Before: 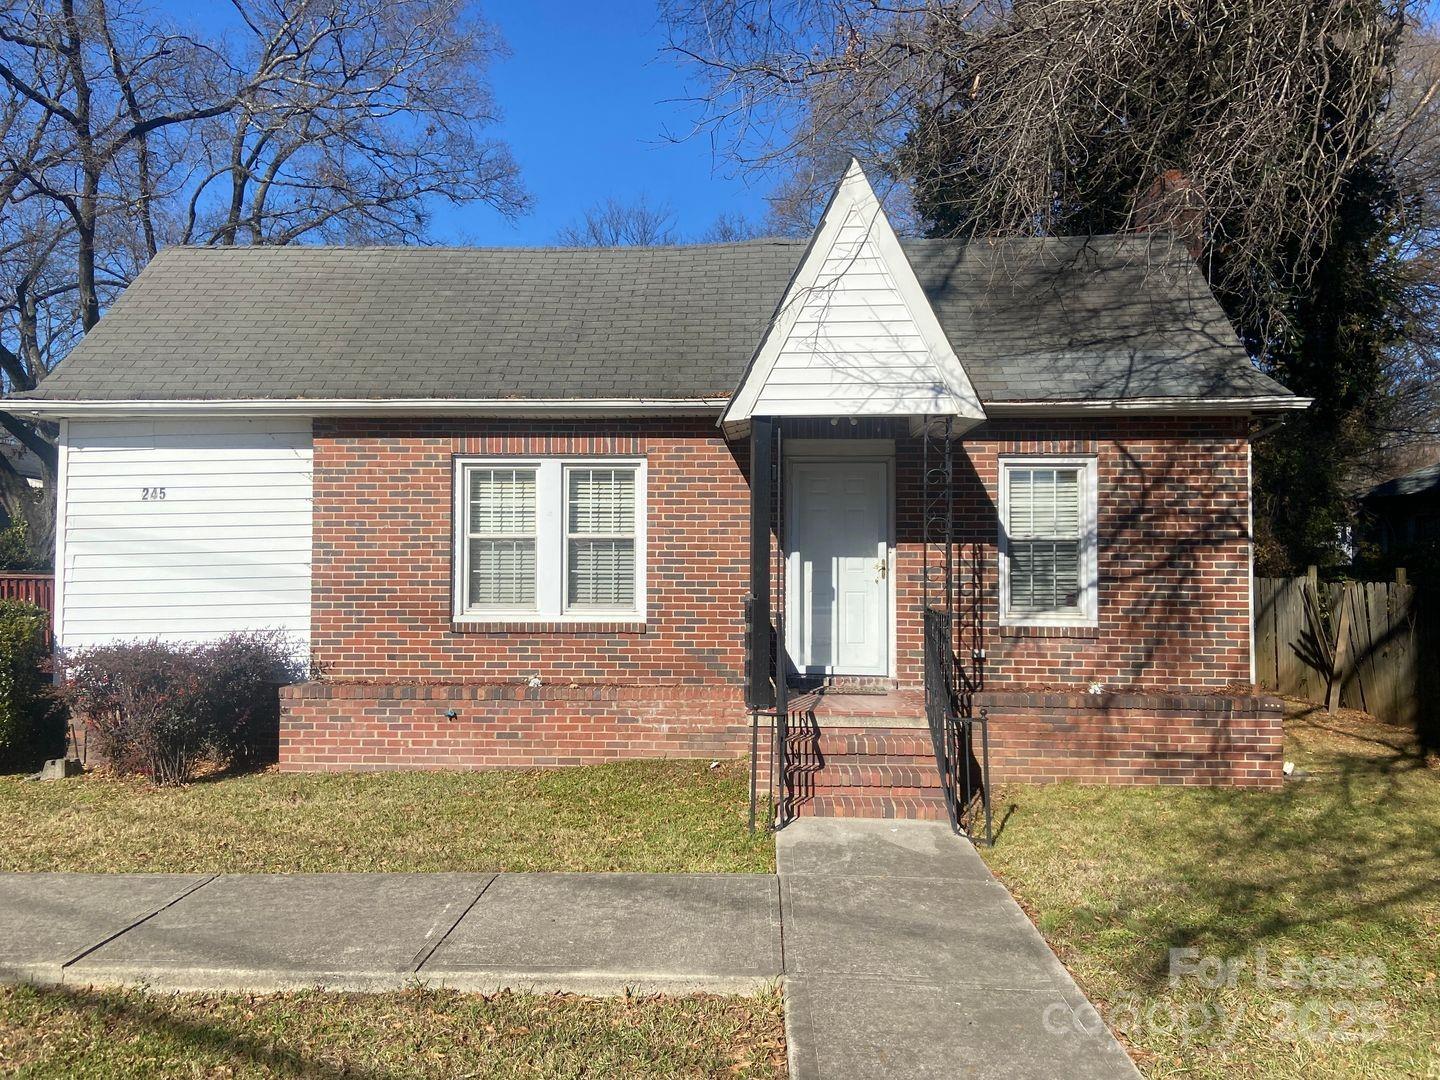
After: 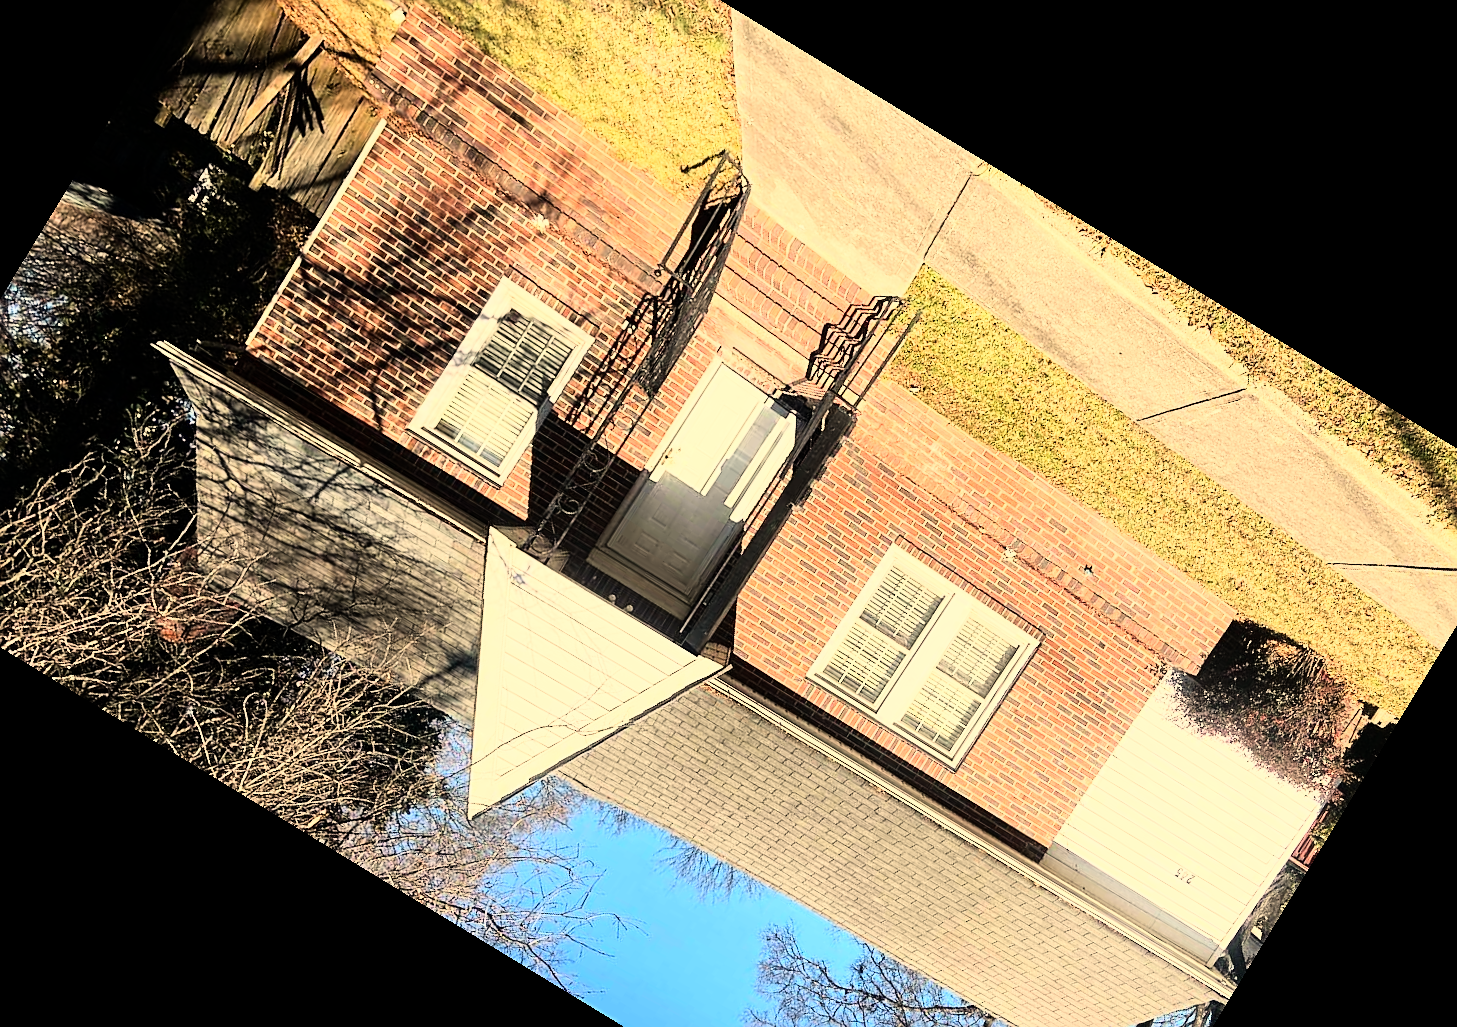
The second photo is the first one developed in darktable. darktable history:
exposure: compensate highlight preservation false
crop and rotate: angle 148.68°, left 9.111%, top 15.603%, right 4.588%, bottom 17.041%
rgb curve: curves: ch0 [(0, 0) (0.21, 0.15) (0.24, 0.21) (0.5, 0.75) (0.75, 0.96) (0.89, 0.99) (1, 1)]; ch1 [(0, 0.02) (0.21, 0.13) (0.25, 0.2) (0.5, 0.67) (0.75, 0.9) (0.89, 0.97) (1, 1)]; ch2 [(0, 0.02) (0.21, 0.13) (0.25, 0.2) (0.5, 0.67) (0.75, 0.9) (0.89, 0.97) (1, 1)], compensate middle gray true
white balance: red 1.138, green 0.996, blue 0.812
rotate and perspective: rotation 1.69°, lens shift (vertical) -0.023, lens shift (horizontal) -0.291, crop left 0.025, crop right 0.988, crop top 0.092, crop bottom 0.842
sharpen: on, module defaults
